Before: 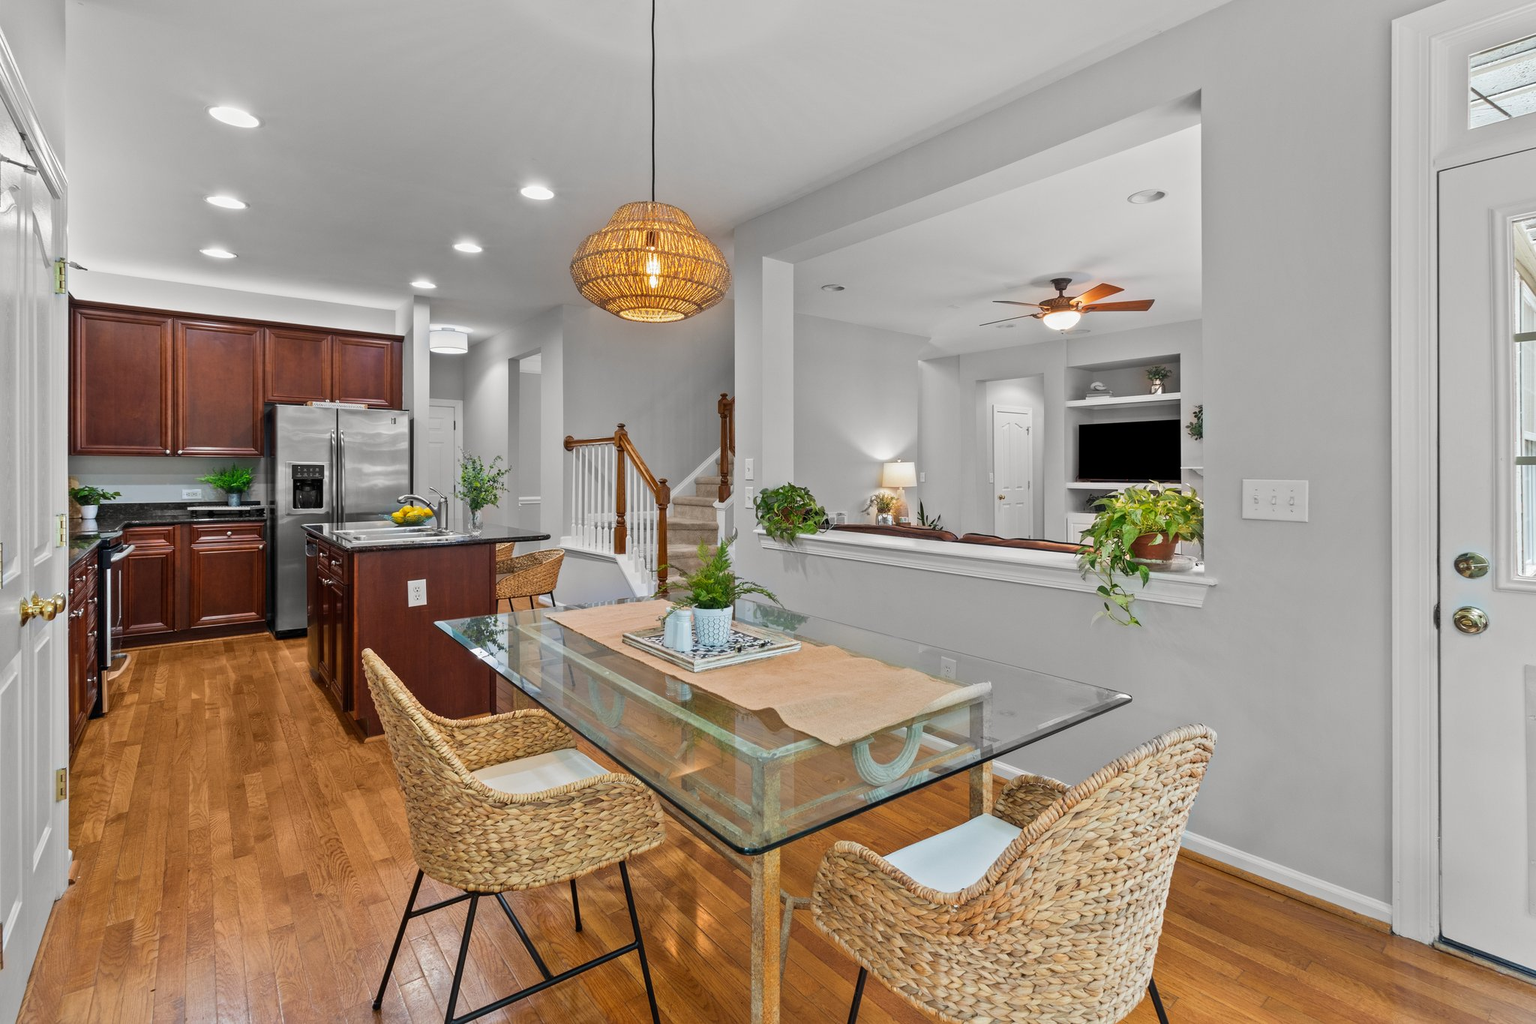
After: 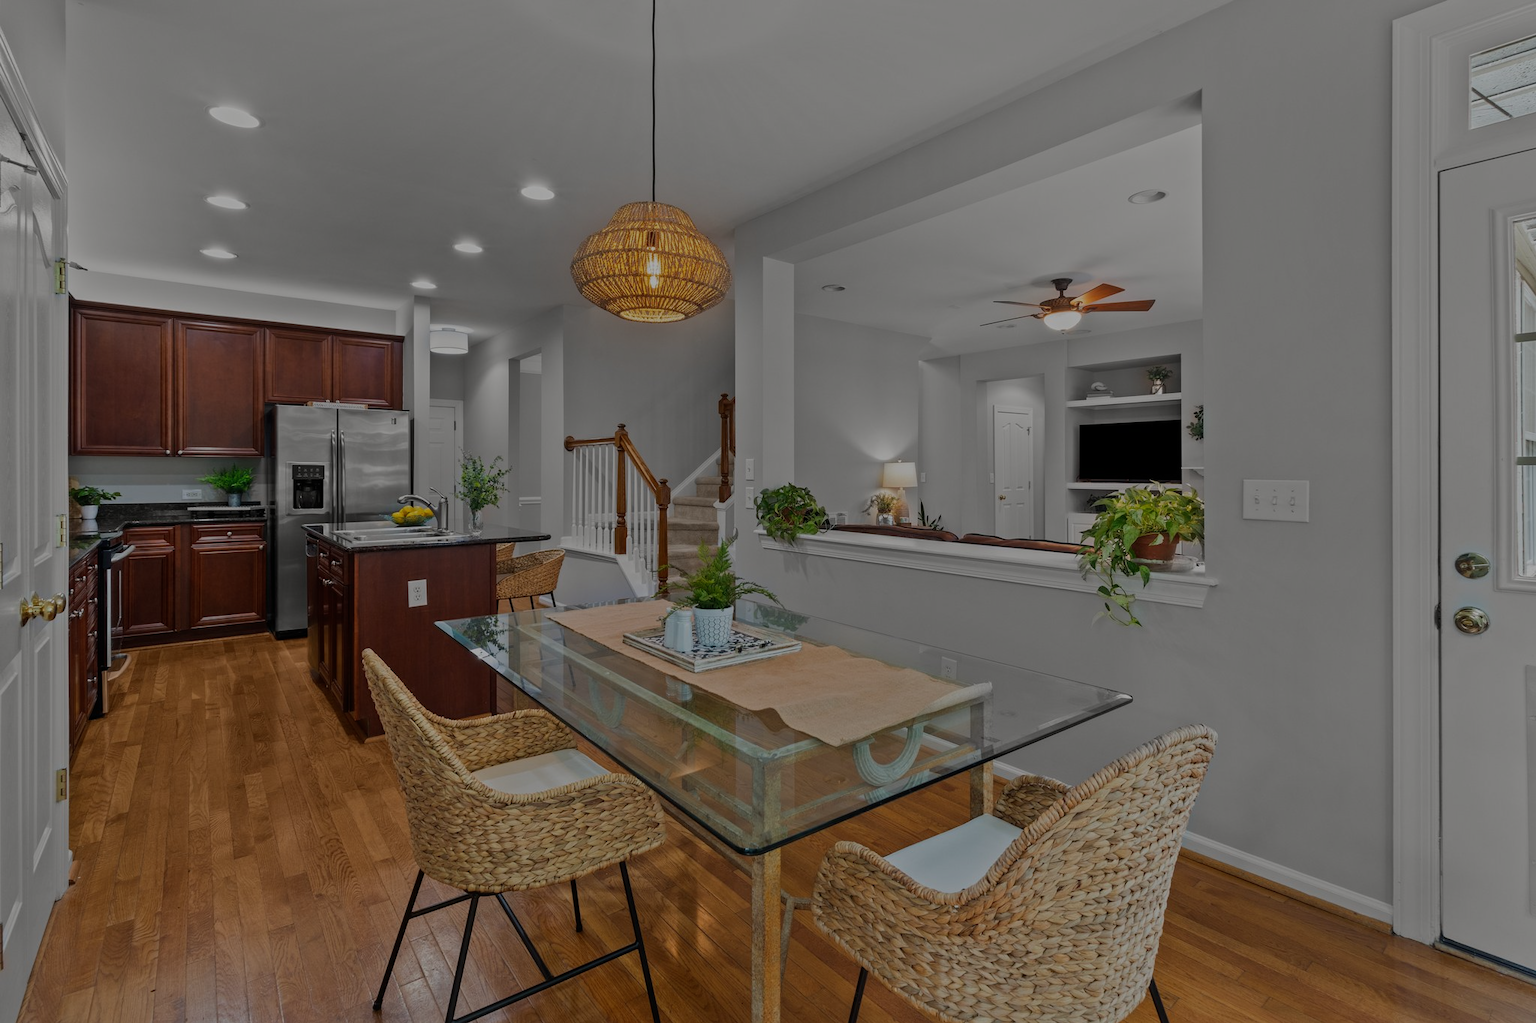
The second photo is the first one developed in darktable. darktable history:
exposure: black level correction 0, exposure 0.7 EV, compensate exposure bias true, compensate highlight preservation false
tone equalizer: on, module defaults
